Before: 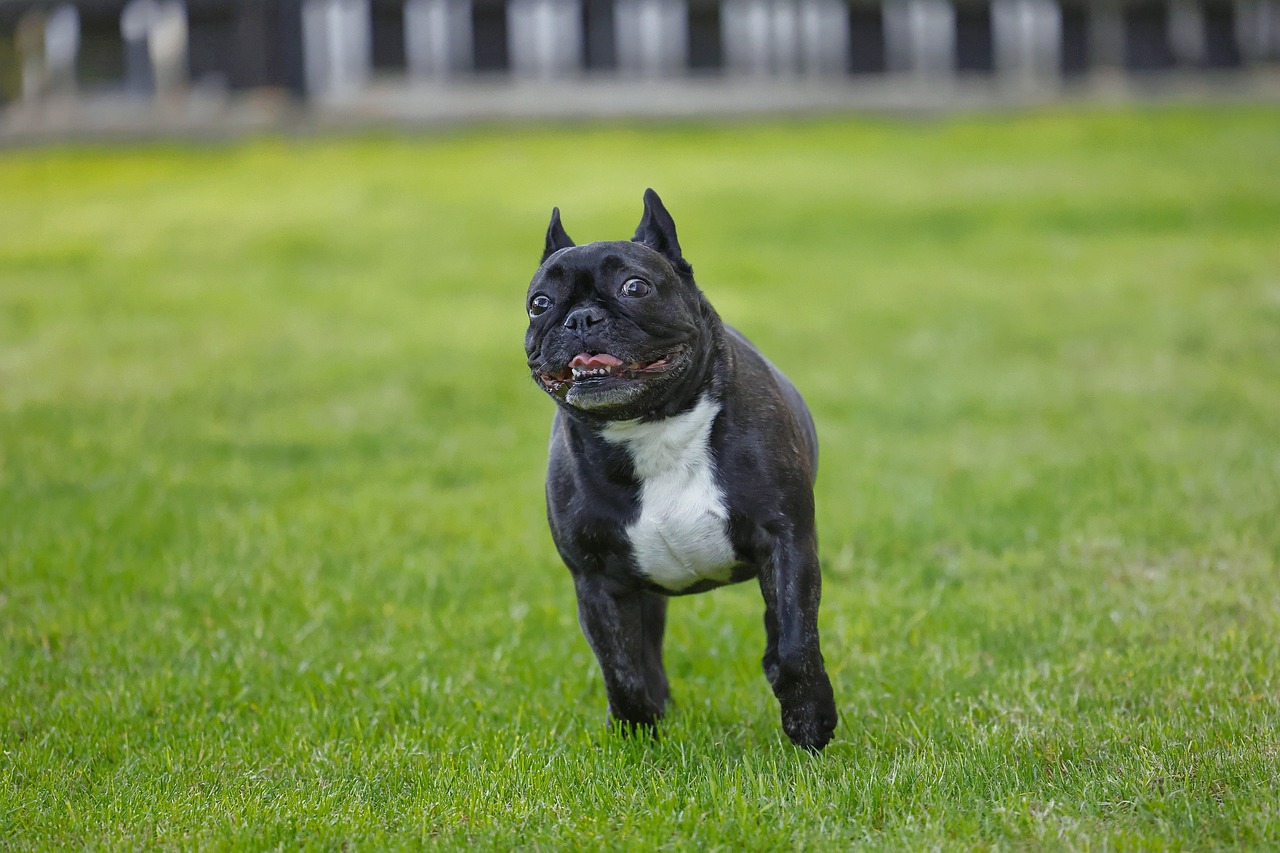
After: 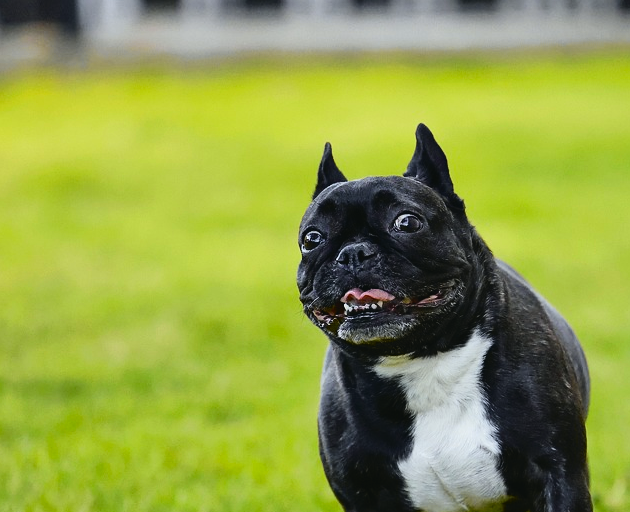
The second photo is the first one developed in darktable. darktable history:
crop: left 17.835%, top 7.675%, right 32.881%, bottom 32.213%
color balance rgb: shadows lift › luminance -10%, power › luminance -9%, linear chroma grading › global chroma 10%, global vibrance 10%, contrast 15%, saturation formula JzAzBz (2021)
tone curve: curves: ch0 [(0, 0.03) (0.113, 0.087) (0.207, 0.184) (0.515, 0.612) (0.712, 0.793) (1, 0.946)]; ch1 [(0, 0) (0.172, 0.123) (0.317, 0.279) (0.407, 0.401) (0.476, 0.482) (0.505, 0.499) (0.534, 0.534) (0.632, 0.645) (0.726, 0.745) (1, 1)]; ch2 [(0, 0) (0.411, 0.424) (0.505, 0.505) (0.521, 0.524) (0.541, 0.569) (0.65, 0.699) (1, 1)], color space Lab, independent channels, preserve colors none
